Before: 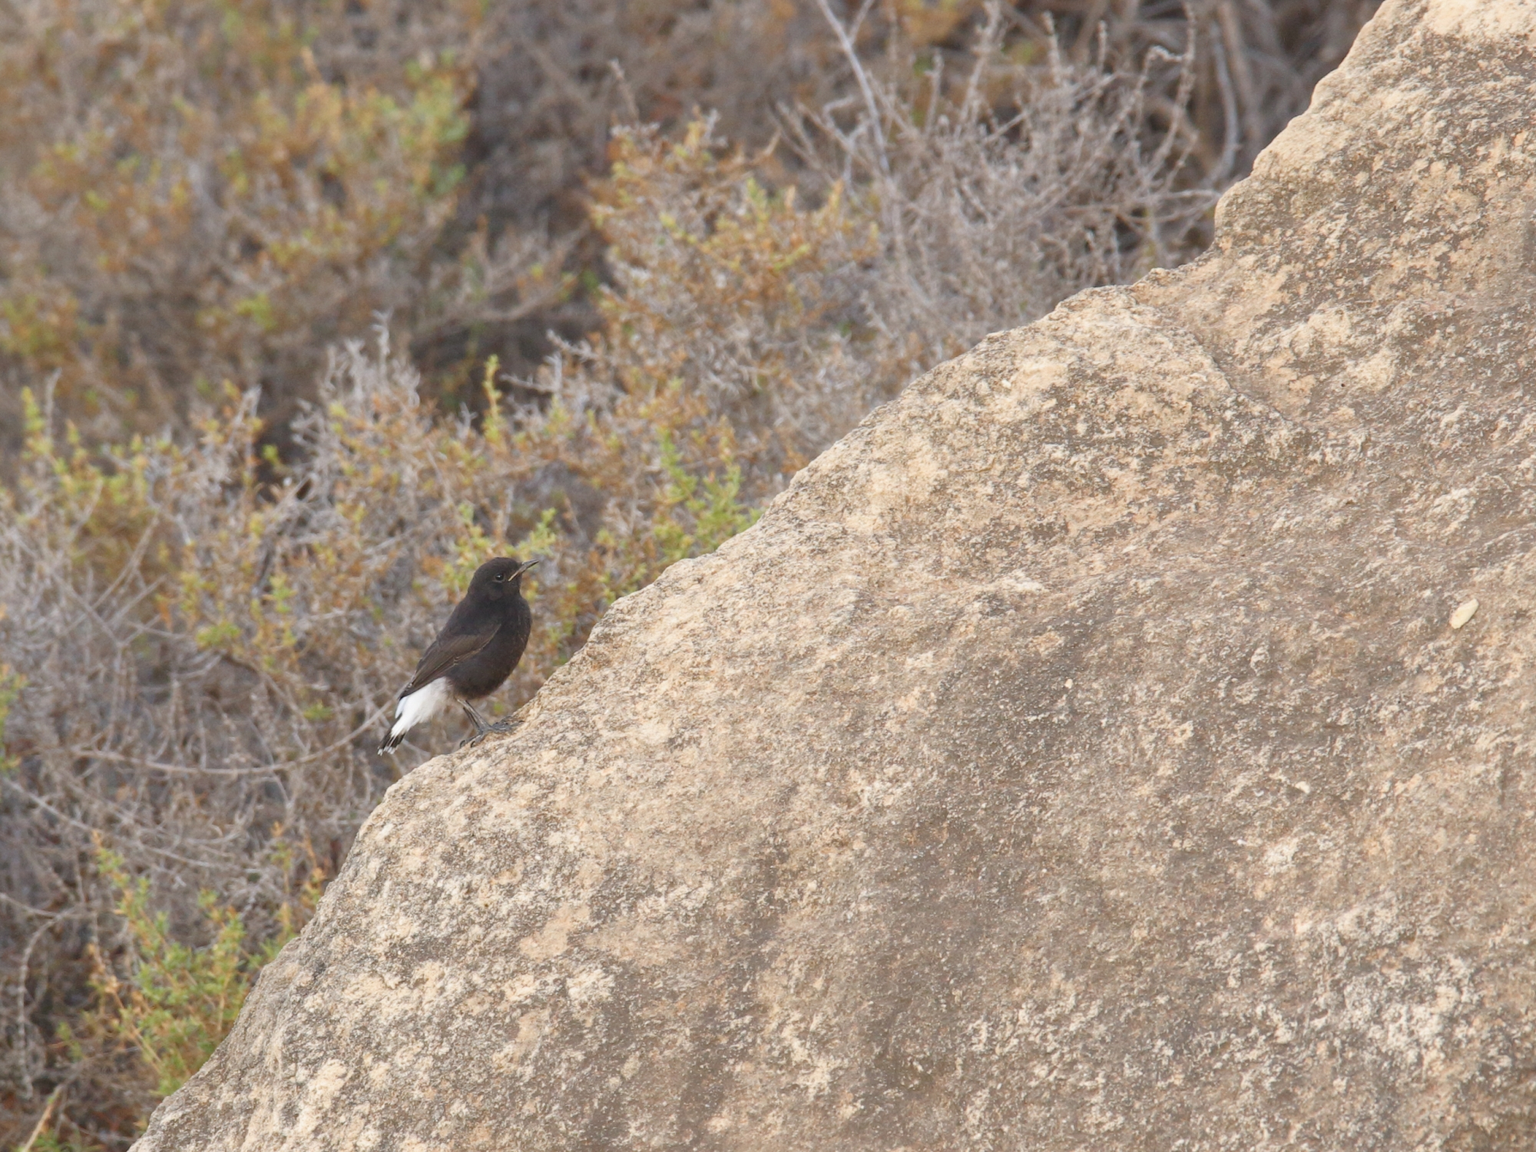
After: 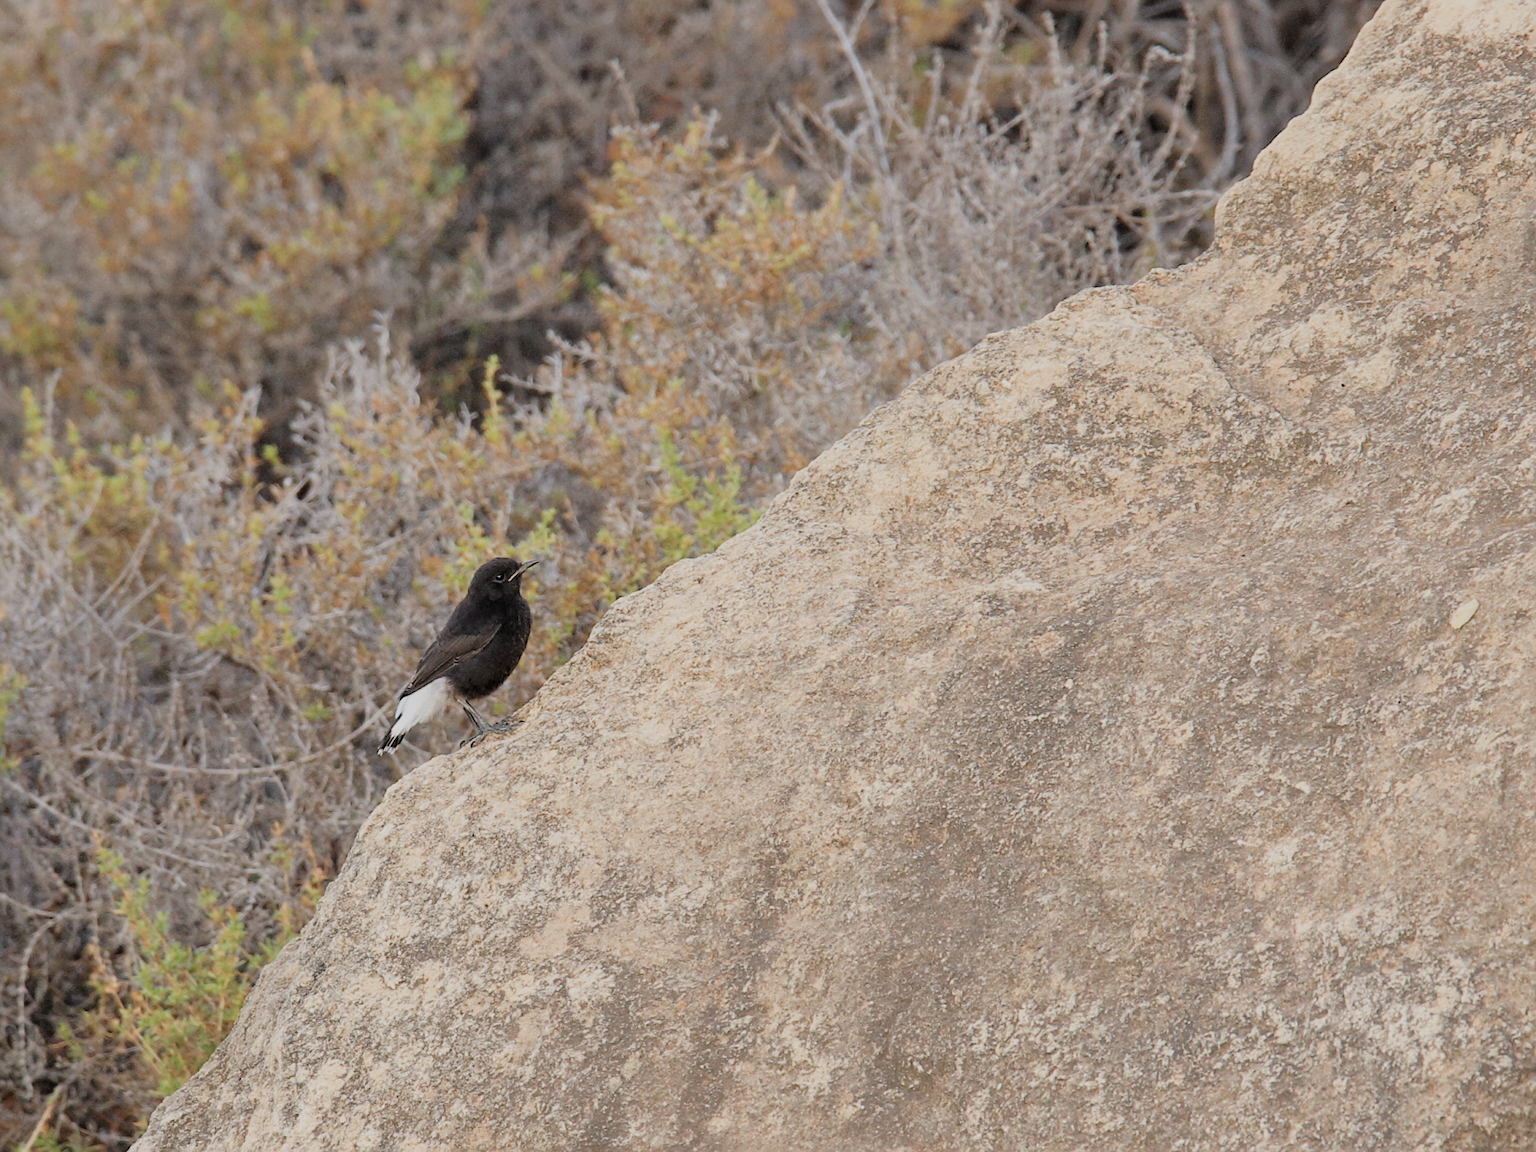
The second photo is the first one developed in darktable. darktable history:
filmic rgb: black relative exposure -4.14 EV, white relative exposure 5.1 EV, hardness 2.11, contrast 1.165
sharpen: on, module defaults
exposure: compensate highlight preservation false
